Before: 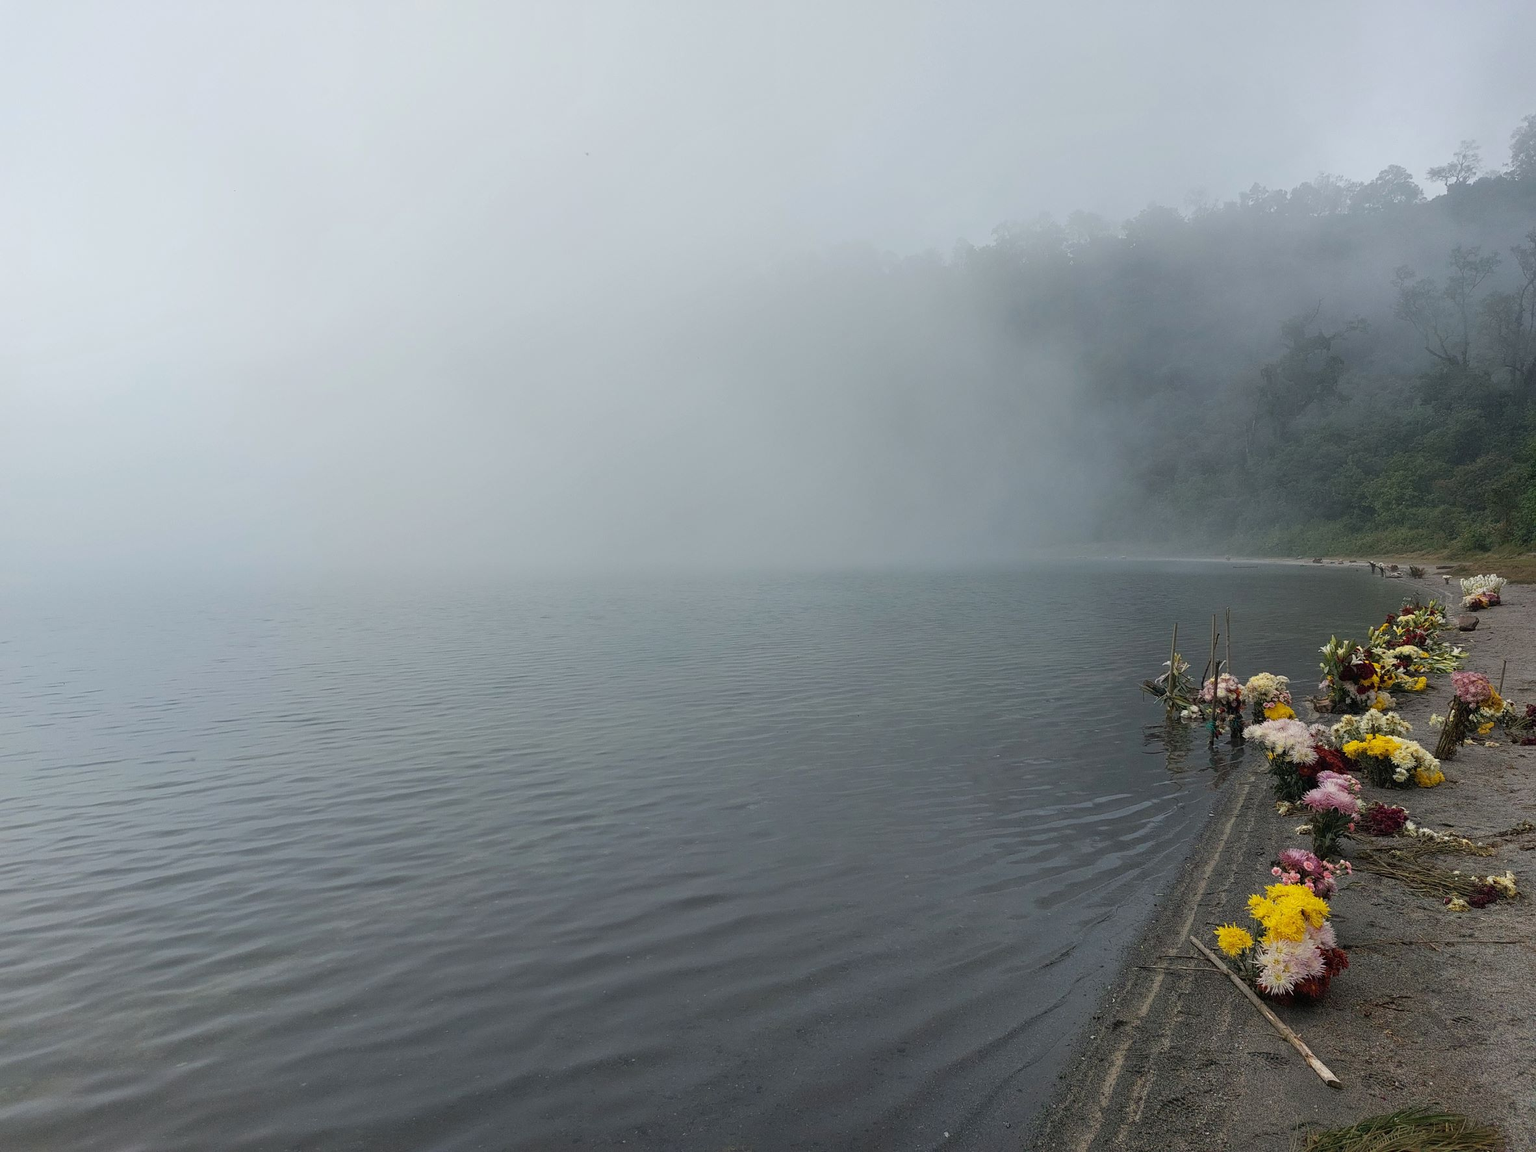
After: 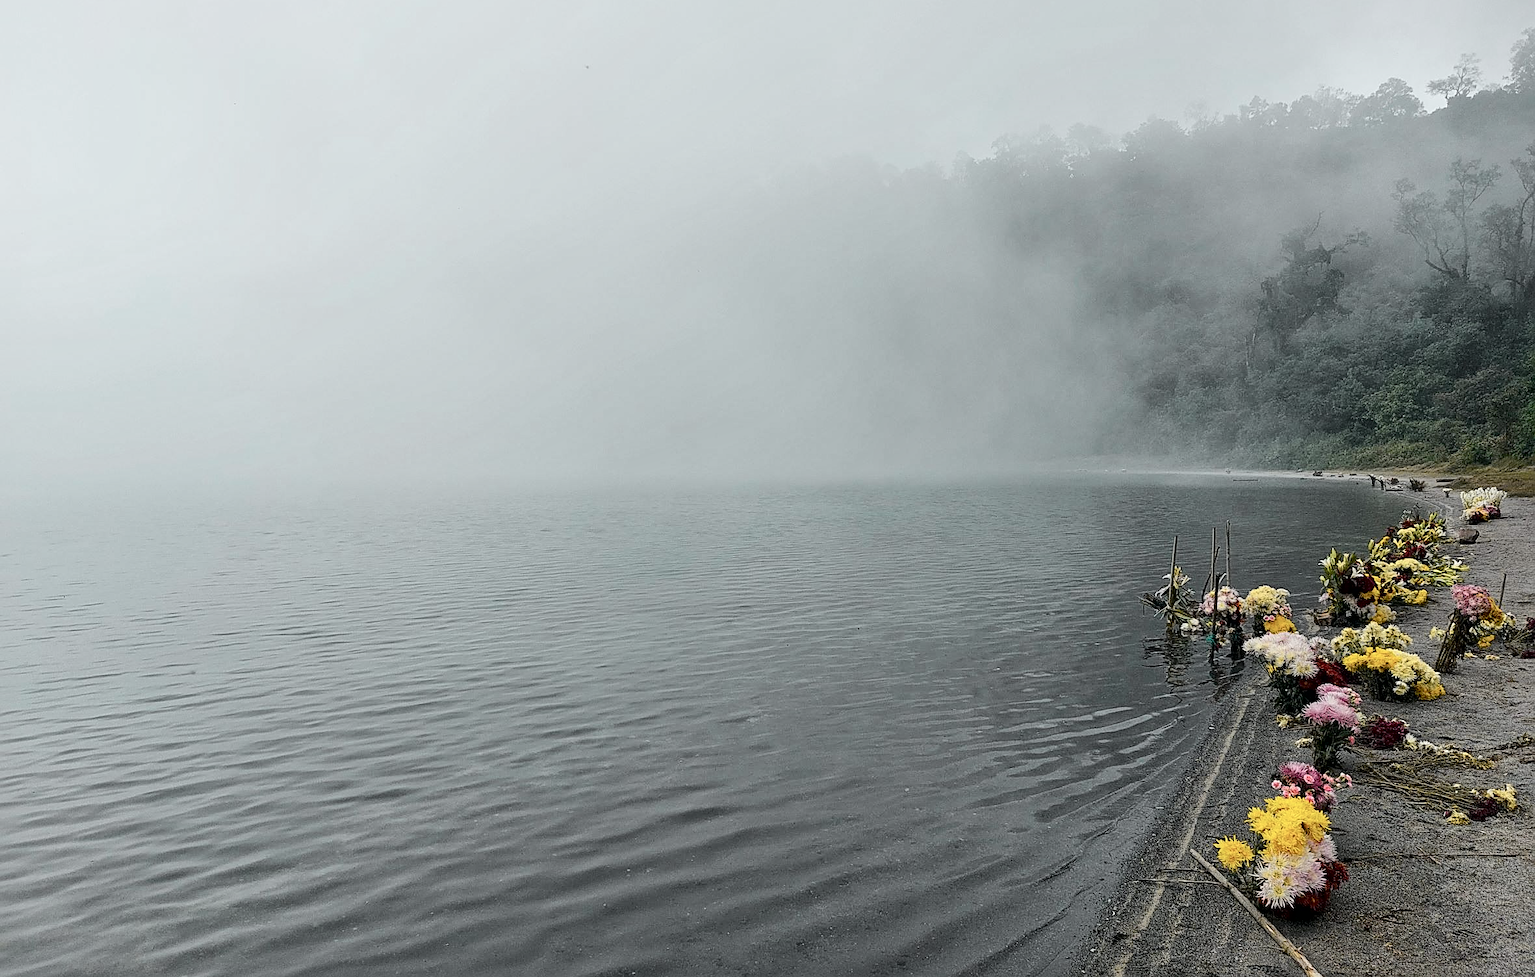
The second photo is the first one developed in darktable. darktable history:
tone curve: curves: ch0 [(0, 0) (0.037, 0.011) (0.131, 0.108) (0.279, 0.279) (0.476, 0.554) (0.617, 0.693) (0.704, 0.77) (0.813, 0.852) (0.916, 0.924) (1, 0.993)]; ch1 [(0, 0) (0.318, 0.278) (0.444, 0.427) (0.493, 0.492) (0.508, 0.502) (0.534, 0.529) (0.562, 0.563) (0.626, 0.662) (0.746, 0.764) (1, 1)]; ch2 [(0, 0) (0.316, 0.292) (0.381, 0.37) (0.423, 0.448) (0.476, 0.492) (0.502, 0.498) (0.522, 0.518) (0.533, 0.532) (0.586, 0.631) (0.634, 0.663) (0.7, 0.7) (0.861, 0.808) (1, 0.951)], color space Lab, independent channels, preserve colors none
crop: top 7.606%, bottom 7.545%
sharpen: on, module defaults
local contrast: mode bilateral grid, contrast 20, coarseness 50, detail 171%, midtone range 0.2
